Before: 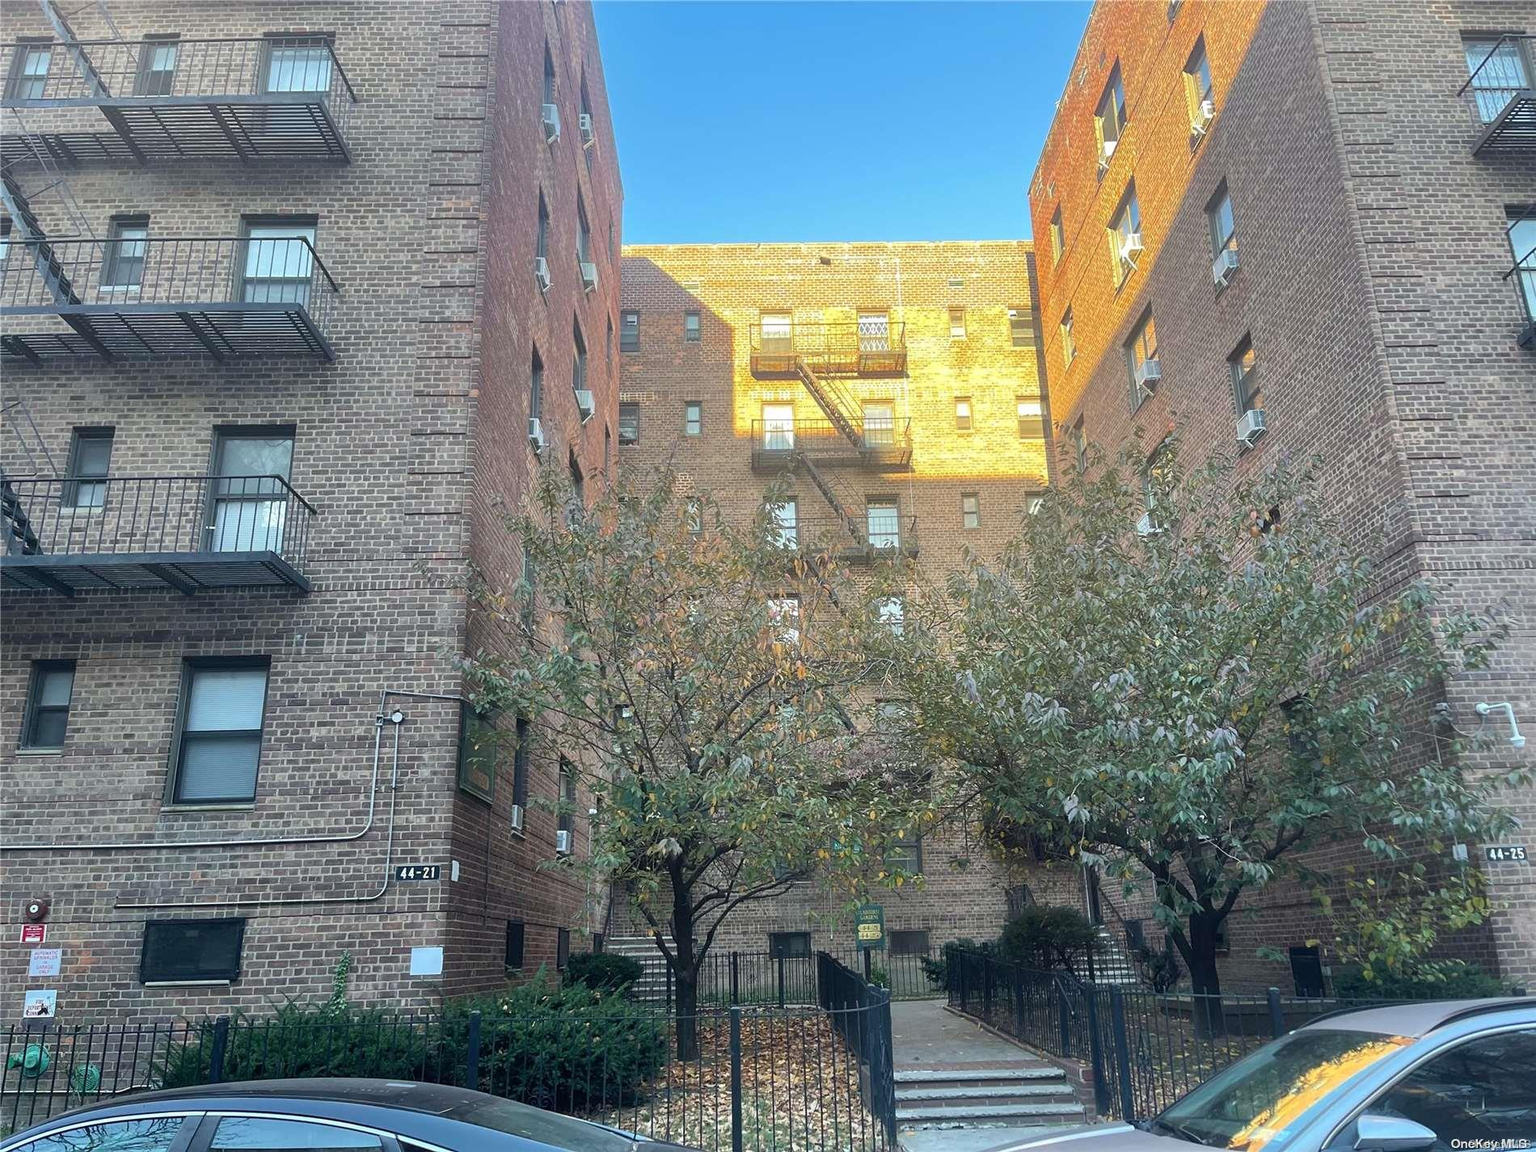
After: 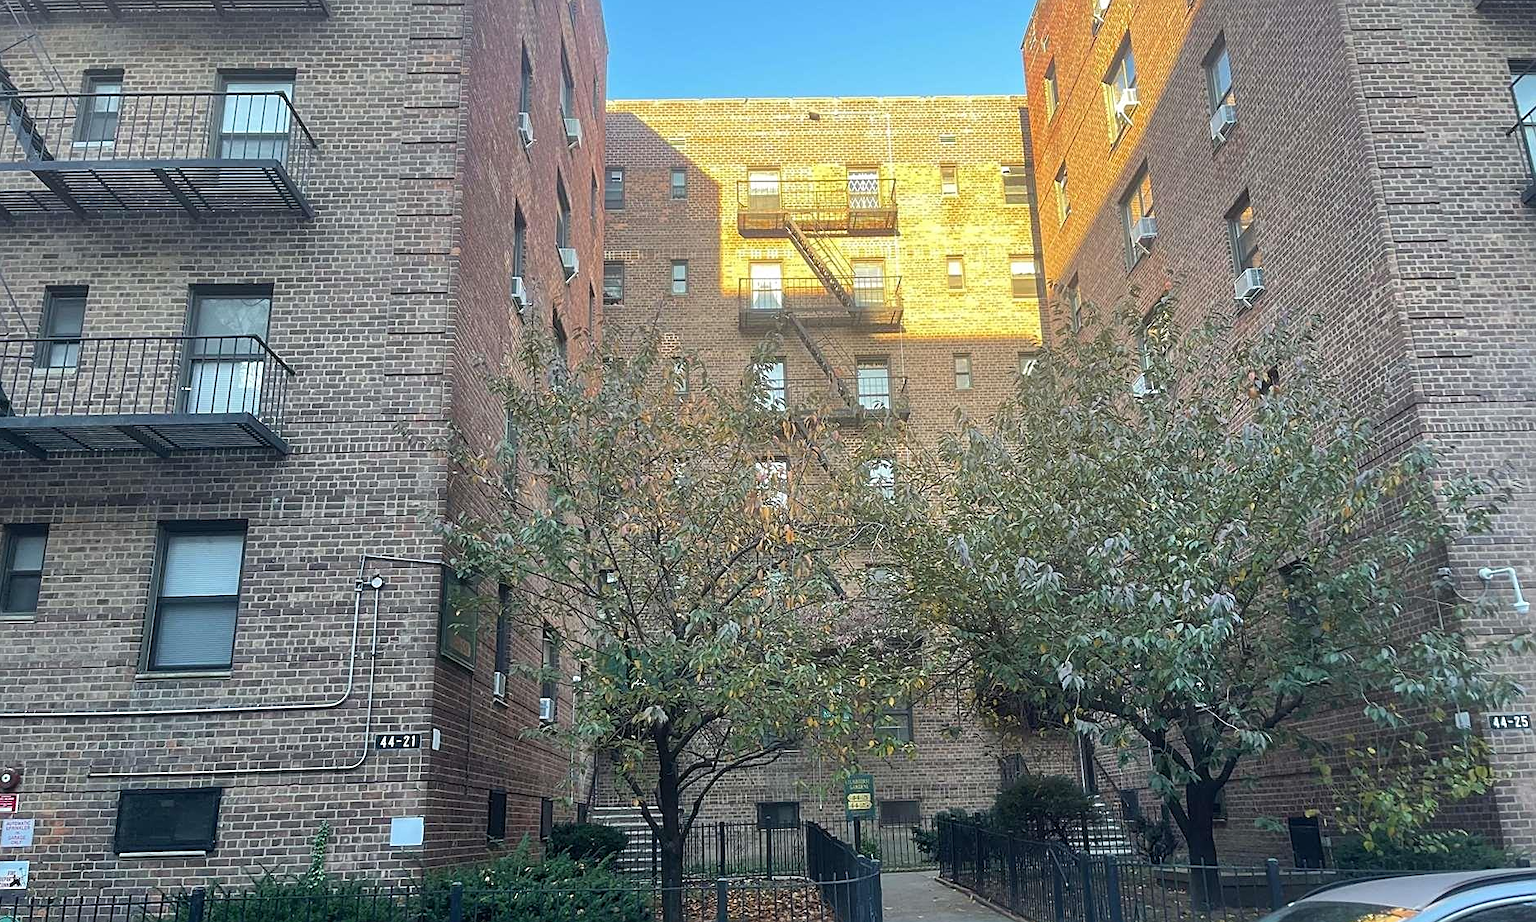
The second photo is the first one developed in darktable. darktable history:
sharpen: on, module defaults
crop and rotate: left 1.929%, top 12.822%, right 0.146%, bottom 8.788%
